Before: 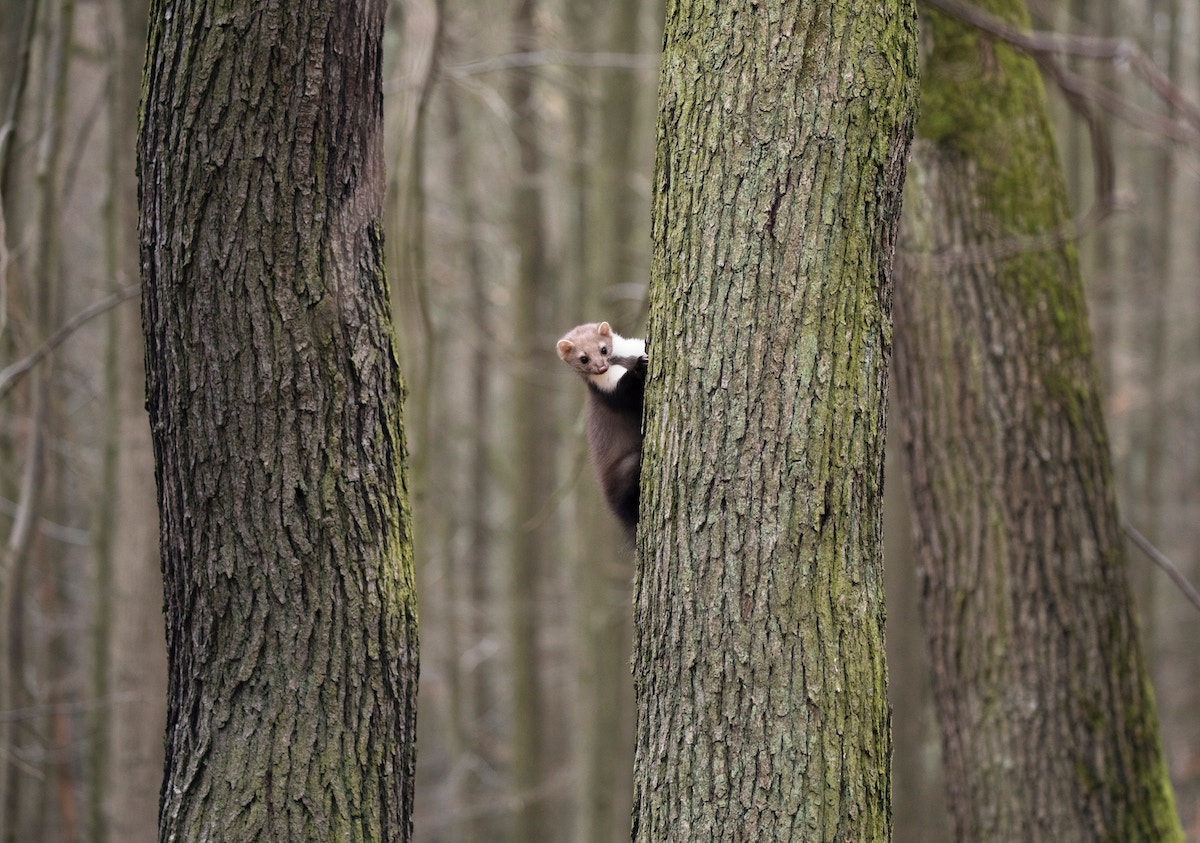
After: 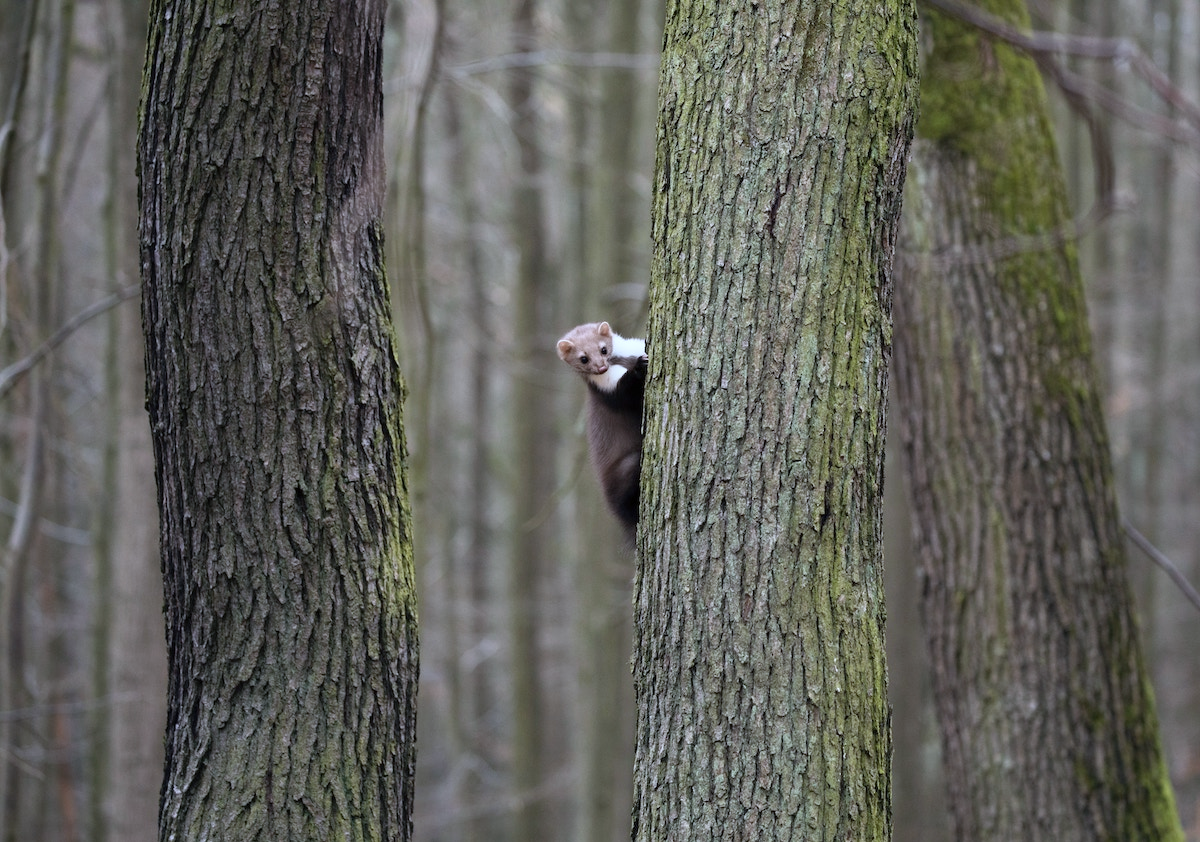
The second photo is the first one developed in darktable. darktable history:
white balance: red 0.931, blue 1.11
crop: bottom 0.071%
